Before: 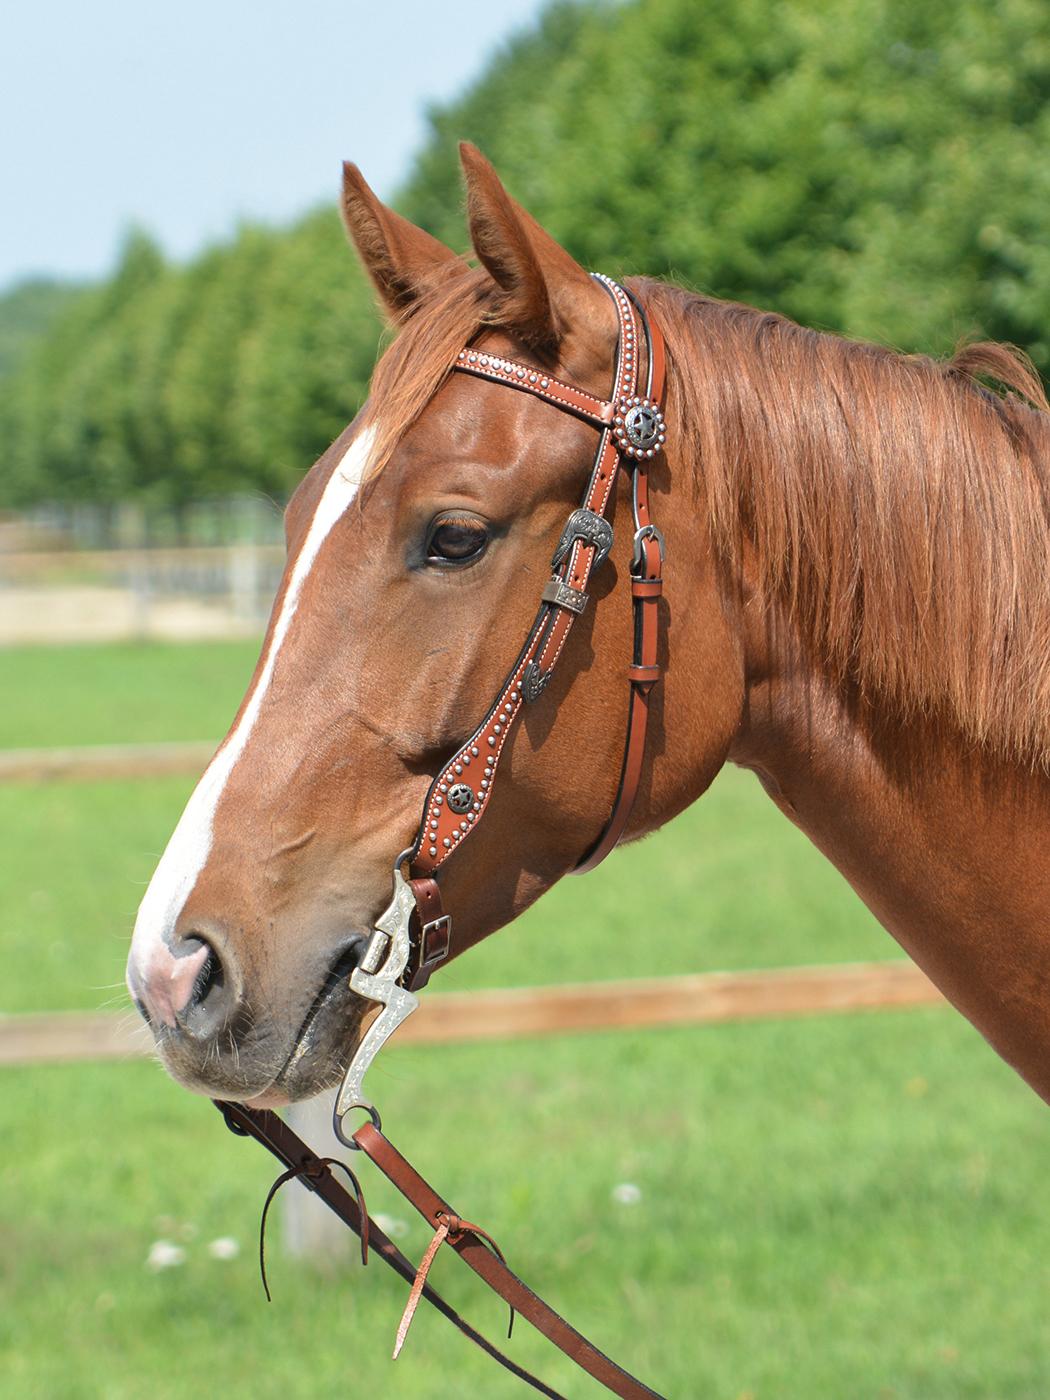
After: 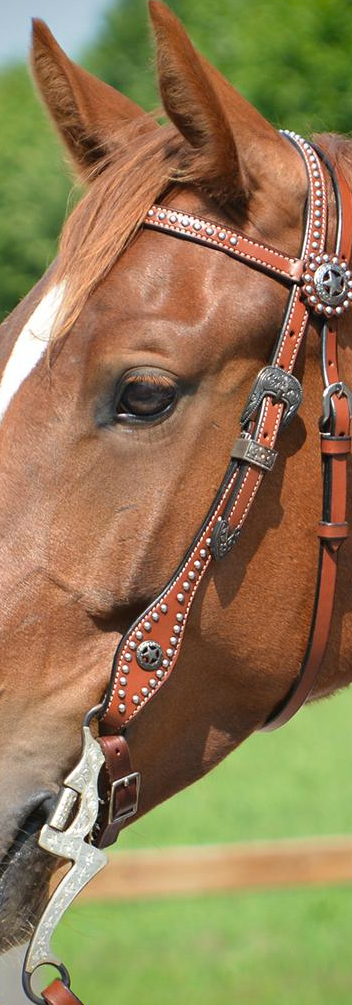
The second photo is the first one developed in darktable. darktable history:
crop and rotate: left 29.673%, top 10.237%, right 36.797%, bottom 17.949%
vignetting: fall-off start 71.55%, saturation 0.38
